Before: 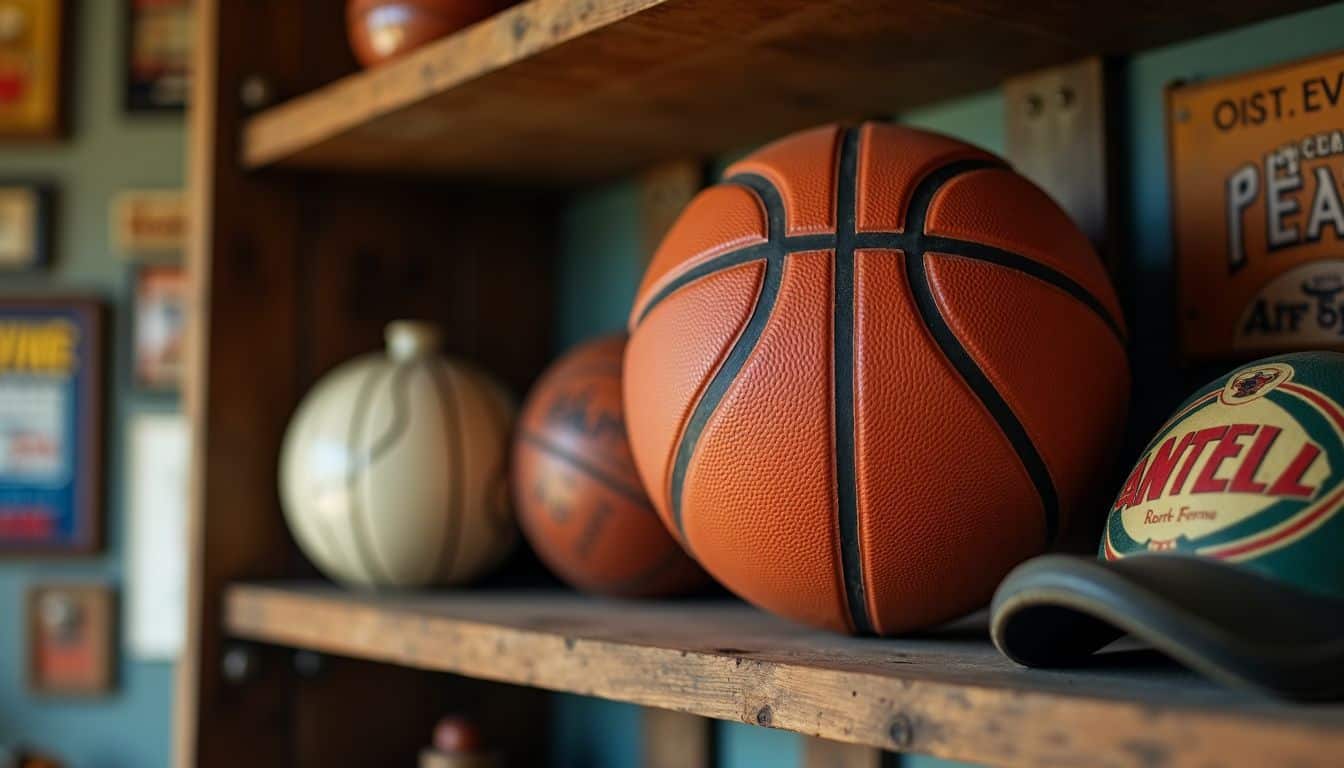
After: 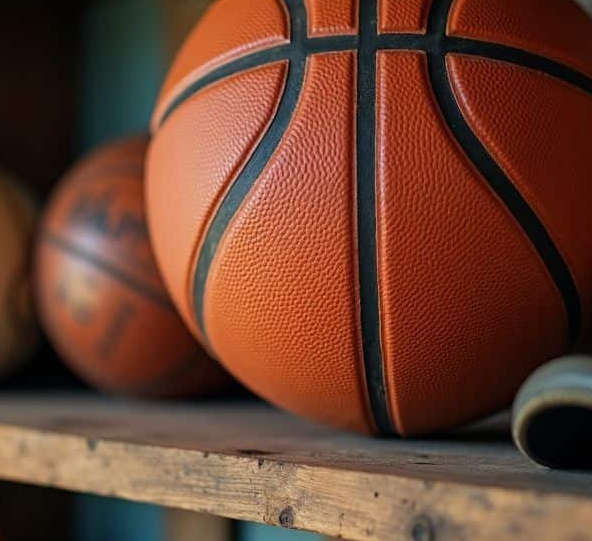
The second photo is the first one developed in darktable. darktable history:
crop: left 35.624%, top 26.014%, right 19.932%, bottom 3.432%
color correction: highlights a* -0.33, highlights b* -0.14
